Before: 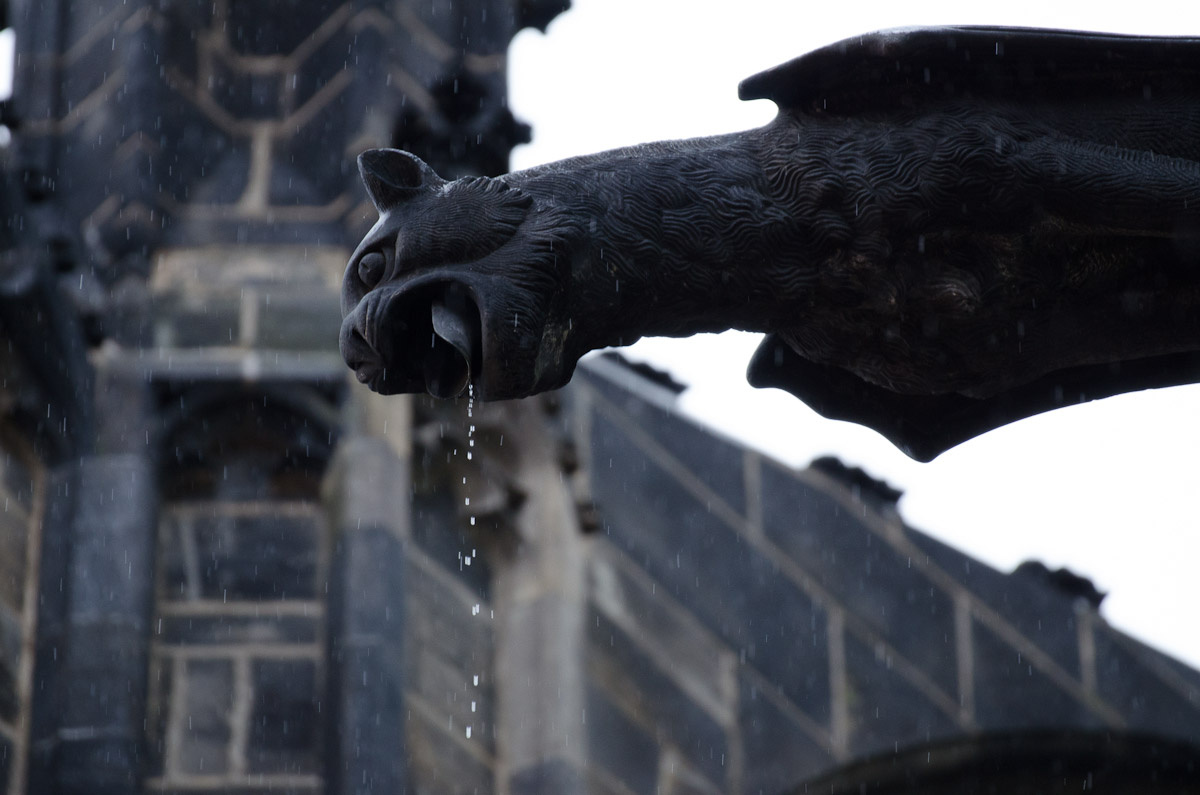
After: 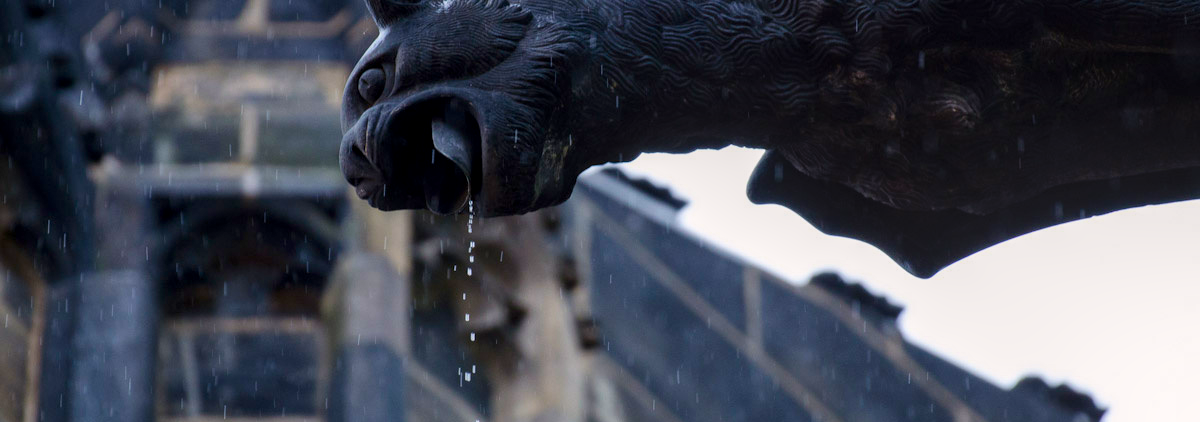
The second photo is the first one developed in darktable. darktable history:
local contrast: on, module defaults
crop and rotate: top 23.194%, bottom 23.664%
exposure: compensate exposure bias true, compensate highlight preservation false
color balance rgb: highlights gain › luminance 0.844%, highlights gain › chroma 0.479%, highlights gain › hue 42.01°, perceptual saturation grading › global saturation 42.402%, global vibrance 41.559%
